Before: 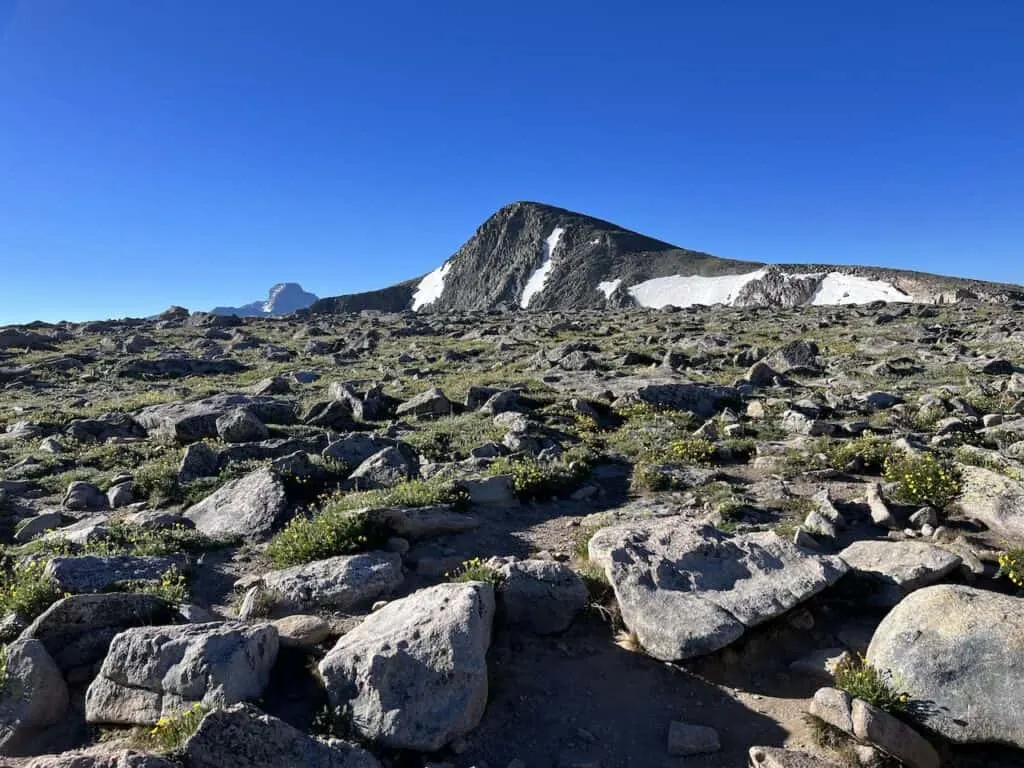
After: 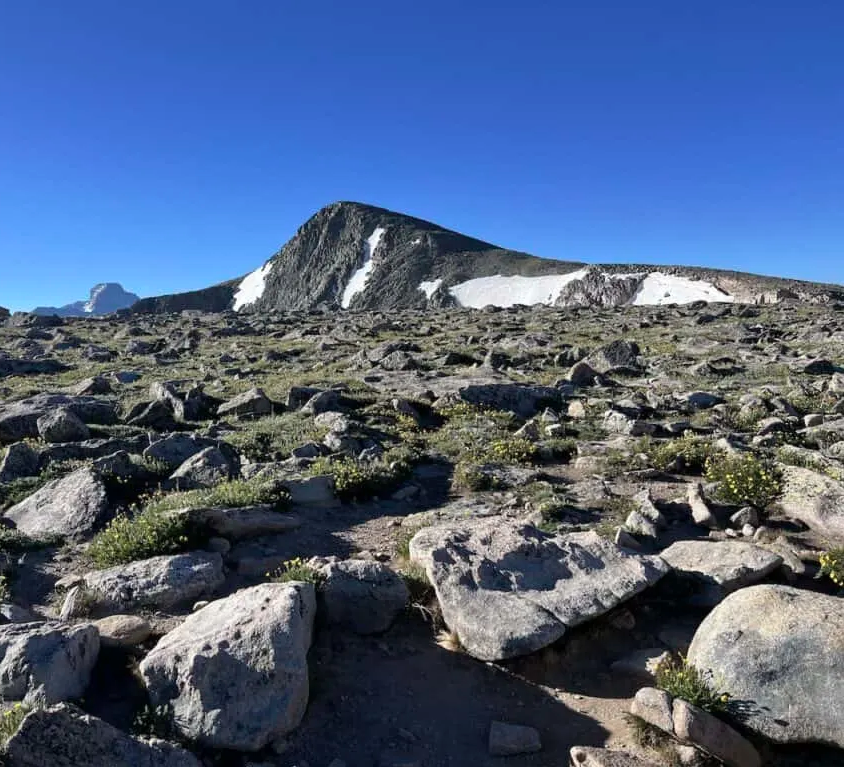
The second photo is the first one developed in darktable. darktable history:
crop: left 17.55%, bottom 0.035%
color zones: curves: ch0 [(0, 0.5) (0.143, 0.5) (0.286, 0.5) (0.429, 0.504) (0.571, 0.5) (0.714, 0.509) (0.857, 0.5) (1, 0.5)]; ch1 [(0, 0.425) (0.143, 0.425) (0.286, 0.375) (0.429, 0.405) (0.571, 0.5) (0.714, 0.47) (0.857, 0.425) (1, 0.435)]; ch2 [(0, 0.5) (0.143, 0.5) (0.286, 0.5) (0.429, 0.517) (0.571, 0.5) (0.714, 0.51) (0.857, 0.5) (1, 0.5)]
